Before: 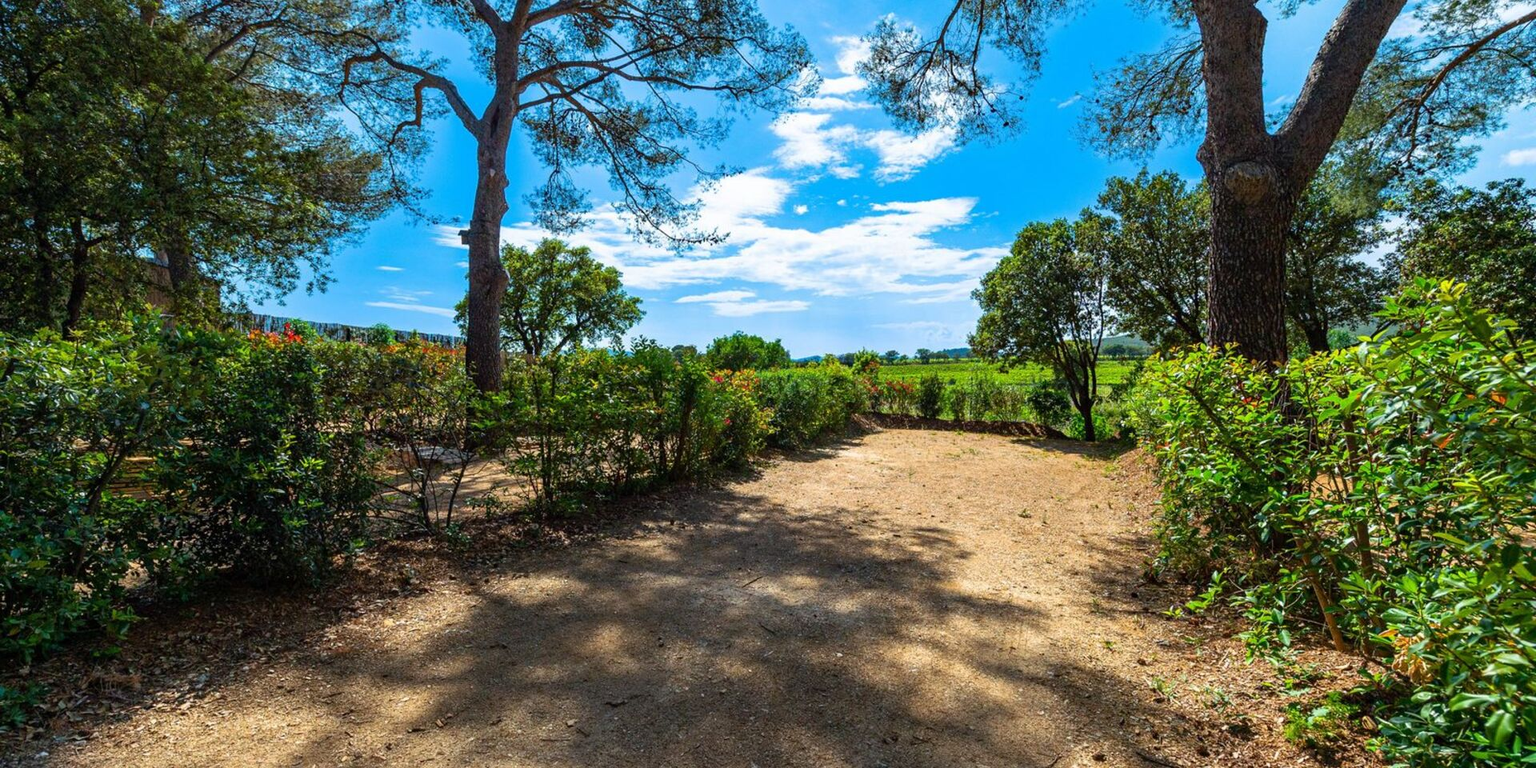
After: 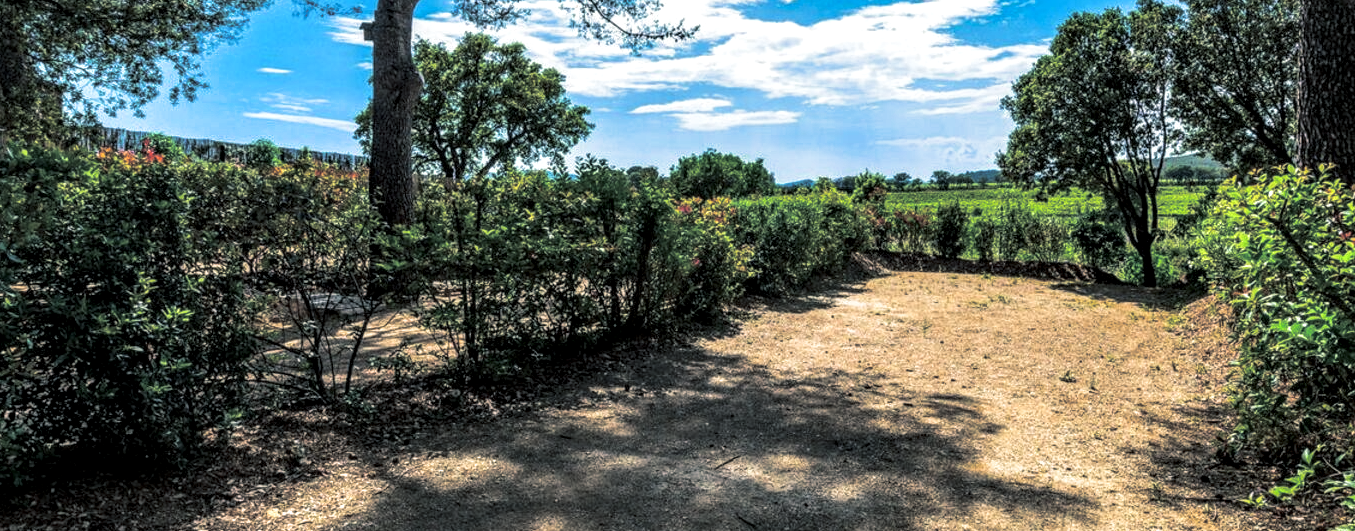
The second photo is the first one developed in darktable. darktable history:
tone equalizer: -7 EV 0.18 EV, -6 EV 0.12 EV, -5 EV 0.08 EV, -4 EV 0.04 EV, -2 EV -0.02 EV, -1 EV -0.04 EV, +0 EV -0.06 EV, luminance estimator HSV value / RGB max
local contrast: detail 150%
split-toning: shadows › hue 201.6°, shadows › saturation 0.16, highlights › hue 50.4°, highlights › saturation 0.2, balance -49.9
crop: left 11.123%, top 27.61%, right 18.3%, bottom 17.034%
